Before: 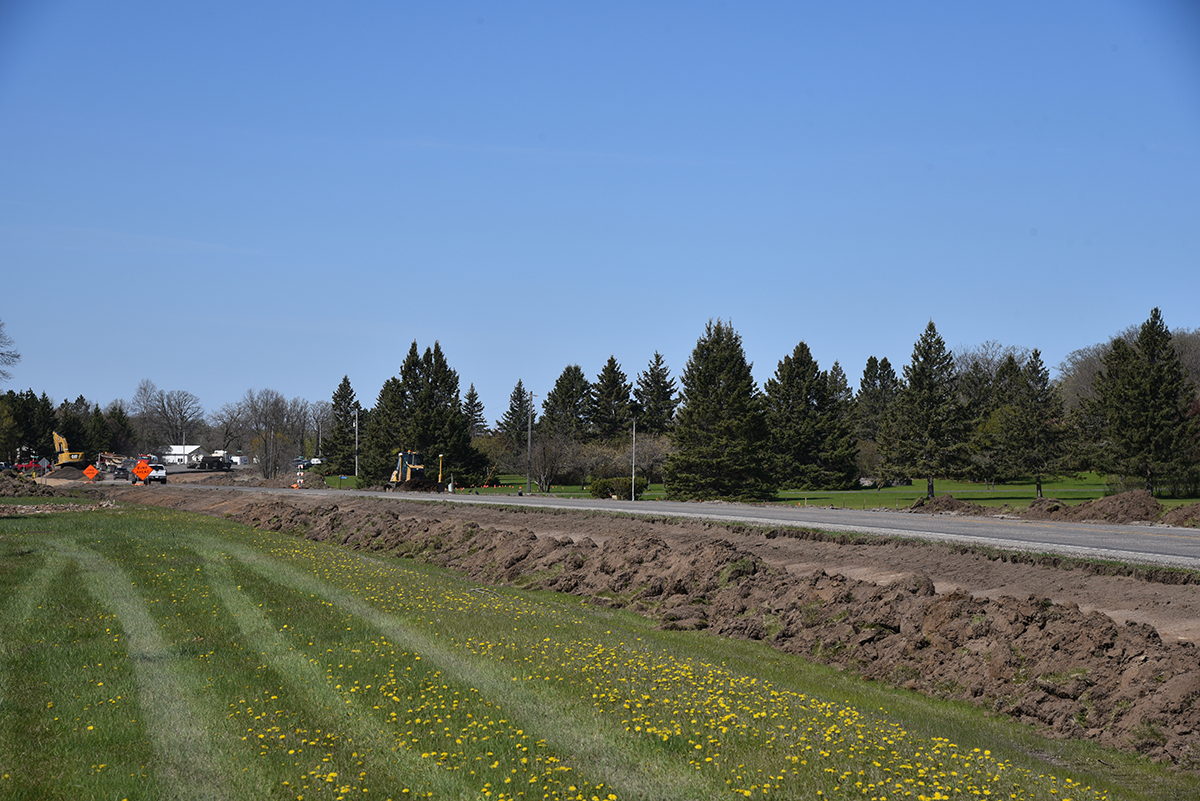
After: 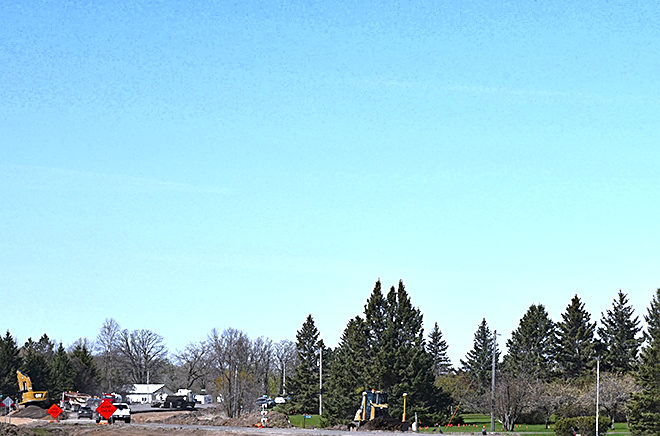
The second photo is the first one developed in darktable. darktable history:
exposure: black level correction 0, exposure 1.2 EV, compensate highlight preservation false
color calibration: illuminant as shot in camera, x 0.358, y 0.373, temperature 4628.91 K
crop and rotate: left 3.068%, top 7.655%, right 41.851%, bottom 37.853%
sharpen: on, module defaults
color zones: curves: ch0 [(0.27, 0.396) (0.563, 0.504) (0.75, 0.5) (0.787, 0.307)], mix 32.84%
haze removal: compatibility mode true, adaptive false
